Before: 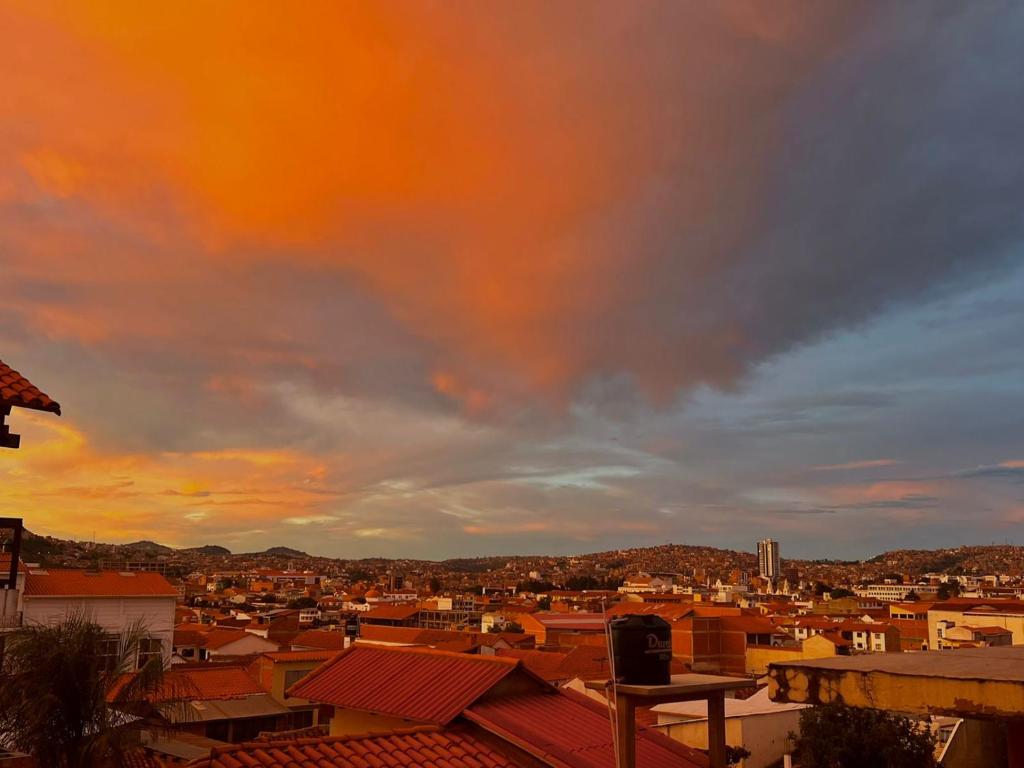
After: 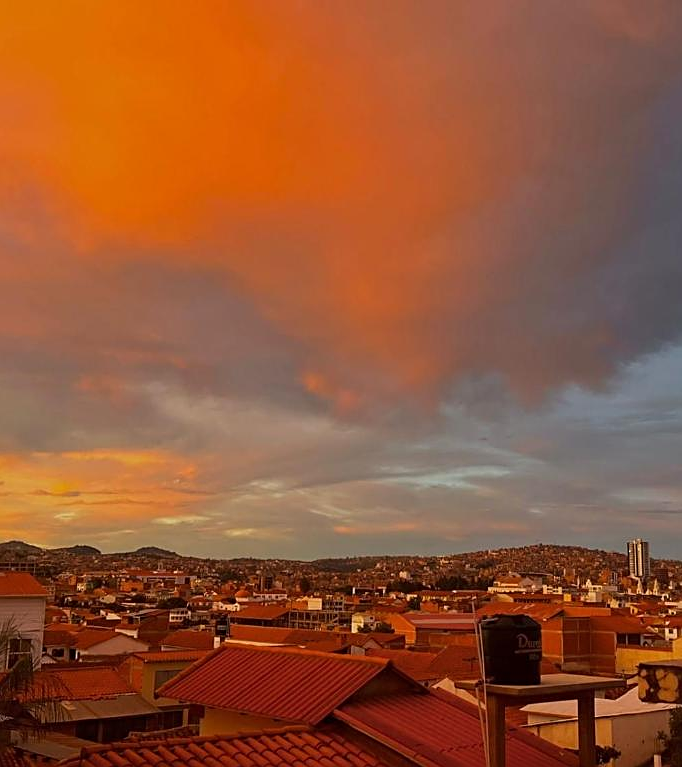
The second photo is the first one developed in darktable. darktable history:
sharpen: on, module defaults
crop and rotate: left 12.717%, right 20.595%
